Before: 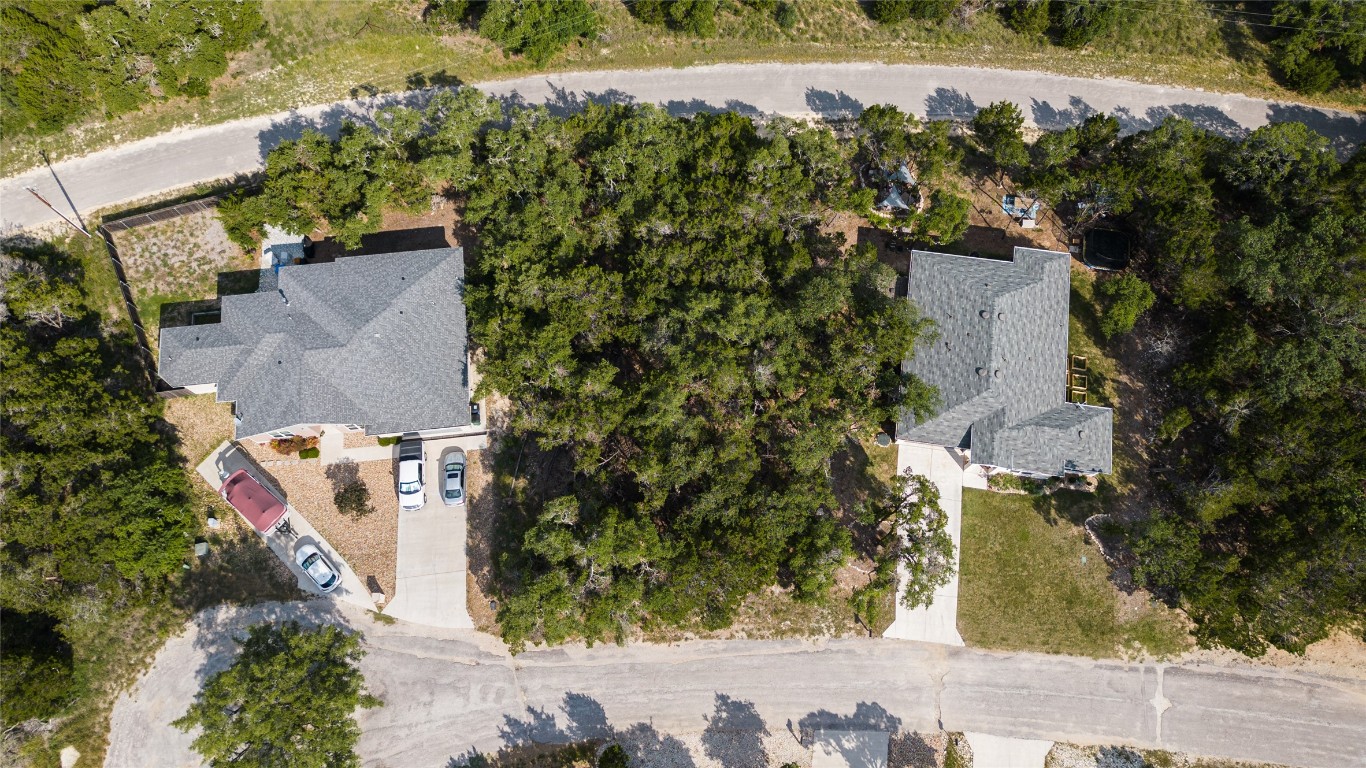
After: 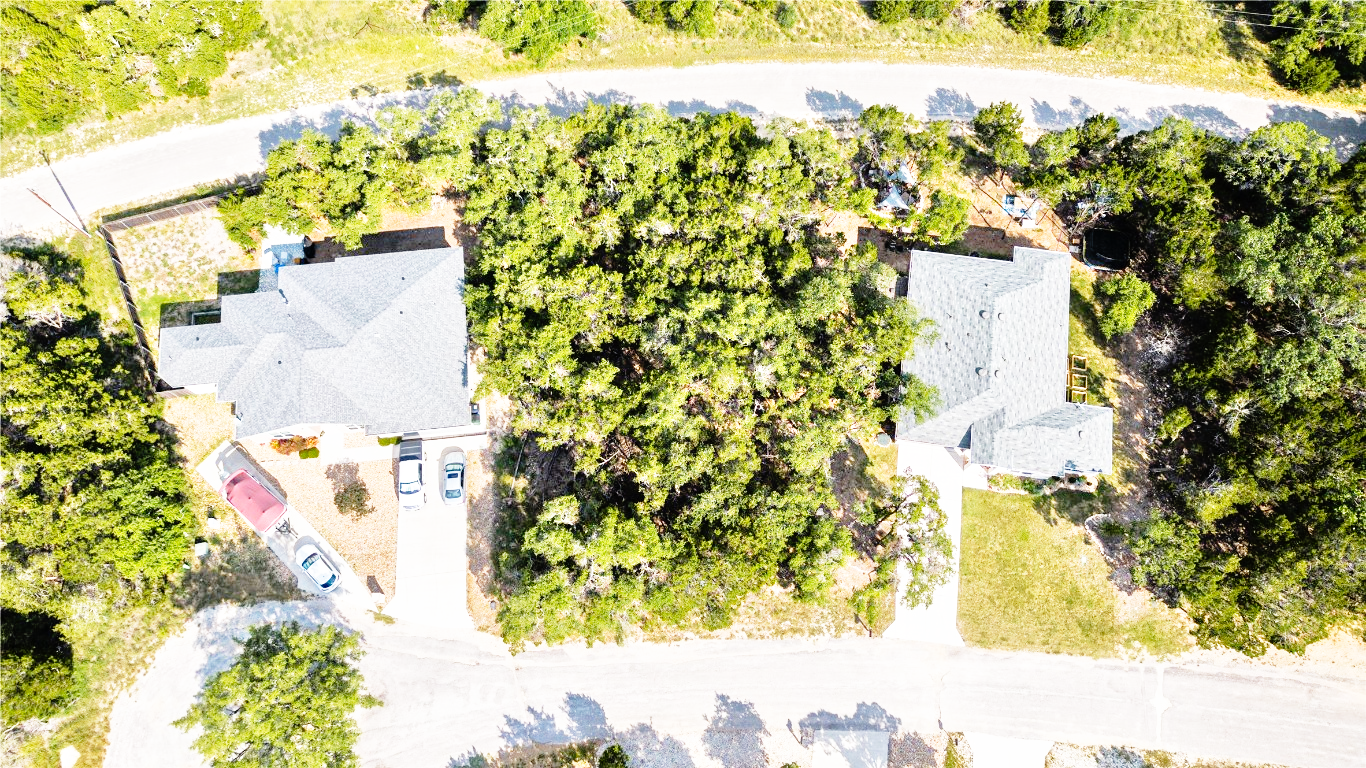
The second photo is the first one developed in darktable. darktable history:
base curve: curves: ch0 [(0, 0) (0.012, 0.01) (0.073, 0.168) (0.31, 0.711) (0.645, 0.957) (1, 1)], preserve colors none
tone equalizer: -7 EV 0.152 EV, -6 EV 0.622 EV, -5 EV 1.12 EV, -4 EV 1.3 EV, -3 EV 1.18 EV, -2 EV 0.6 EV, -1 EV 0.159 EV, luminance estimator HSV value / RGB max
